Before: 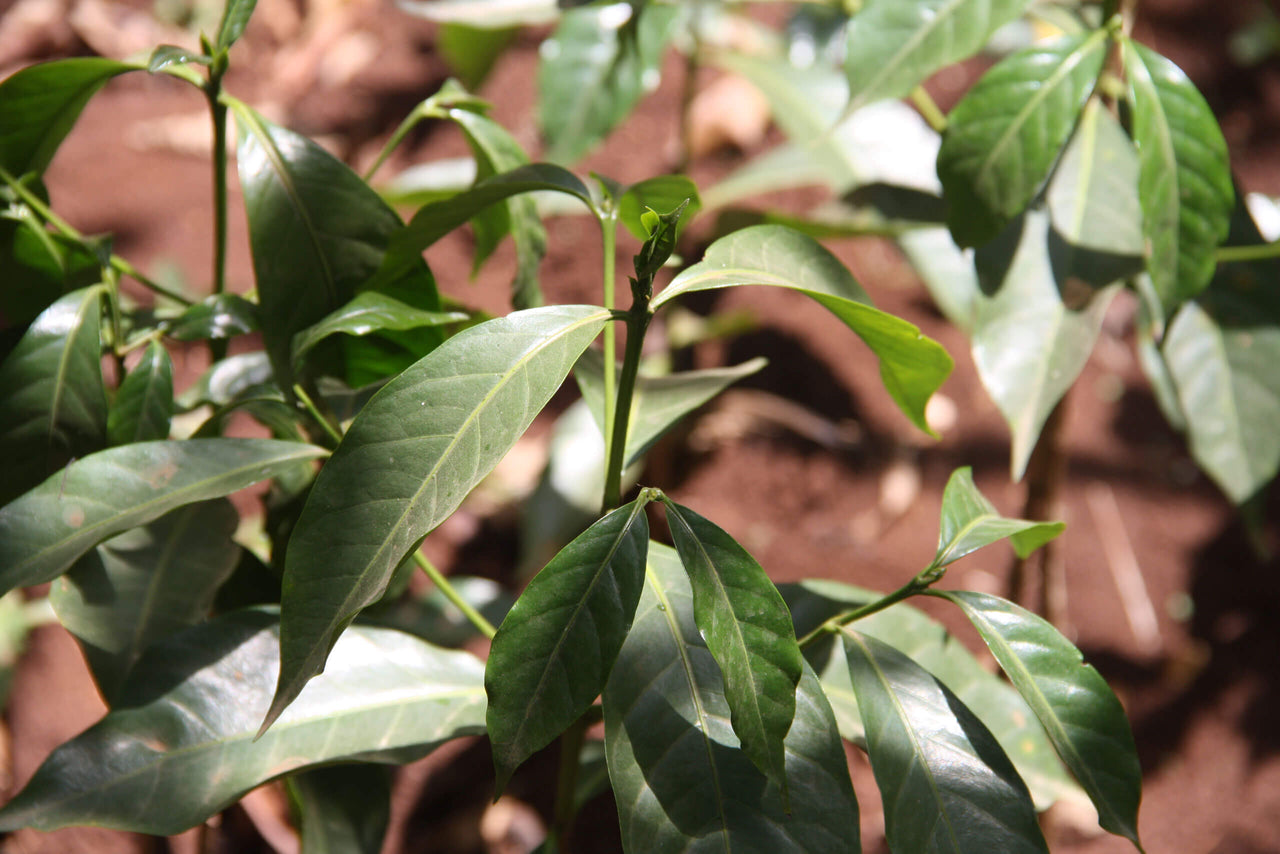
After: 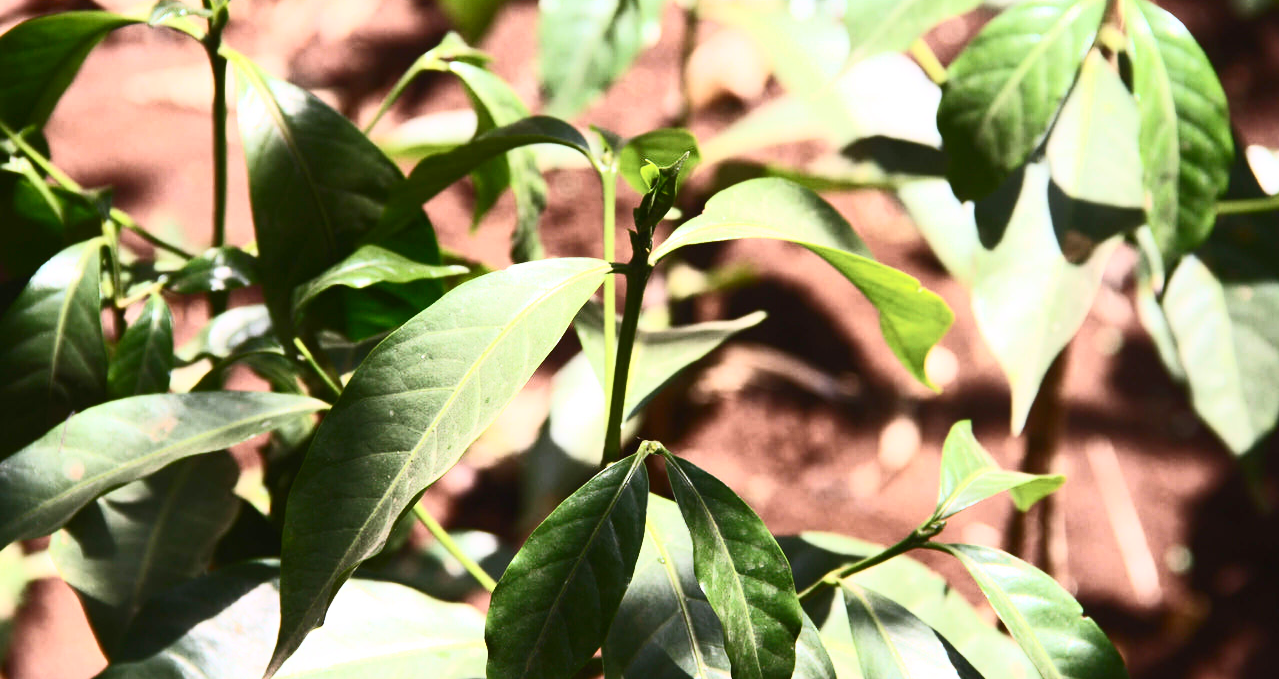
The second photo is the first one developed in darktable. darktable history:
crop and rotate: top 5.669%, bottom 14.763%
contrast brightness saturation: contrast 0.625, brightness 0.353, saturation 0.145
